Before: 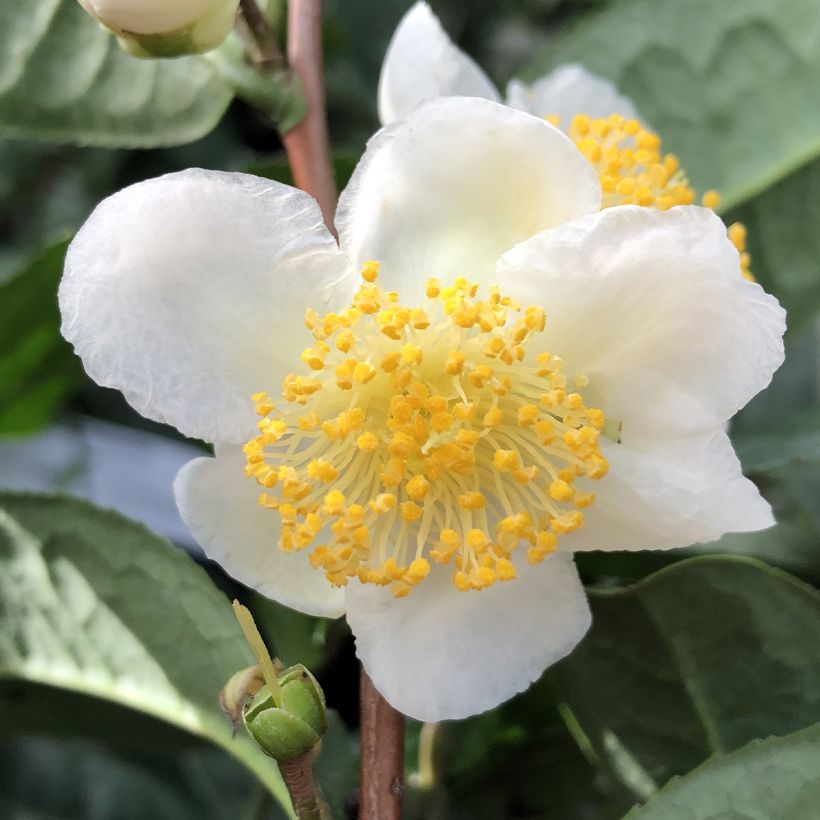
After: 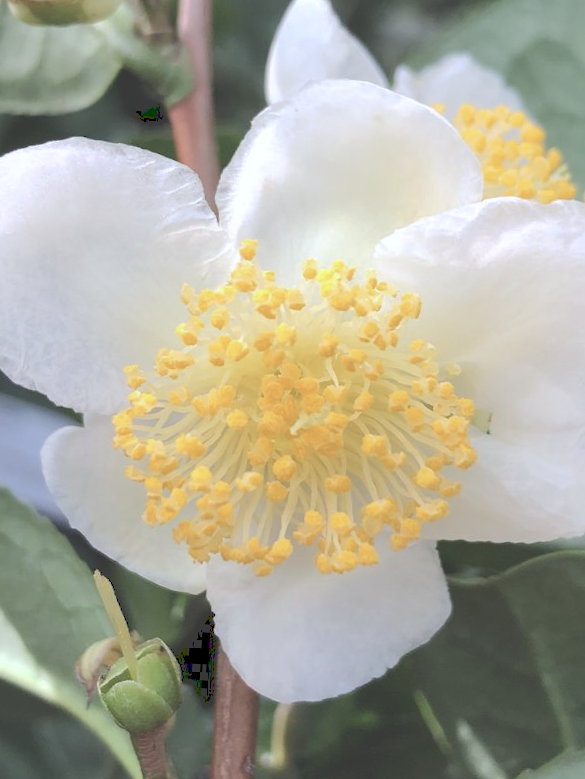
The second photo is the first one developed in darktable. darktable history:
crop and rotate: angle -2.99°, left 14.039%, top 0.036%, right 10.911%, bottom 0.085%
color calibration: illuminant as shot in camera, x 0.358, y 0.373, temperature 4628.91 K
tone curve: curves: ch0 [(0, 0) (0.003, 0.238) (0.011, 0.238) (0.025, 0.242) (0.044, 0.256) (0.069, 0.277) (0.1, 0.294) (0.136, 0.315) (0.177, 0.345) (0.224, 0.379) (0.277, 0.419) (0.335, 0.463) (0.399, 0.511) (0.468, 0.566) (0.543, 0.627) (0.623, 0.687) (0.709, 0.75) (0.801, 0.824) (0.898, 0.89) (1, 1)], preserve colors none
